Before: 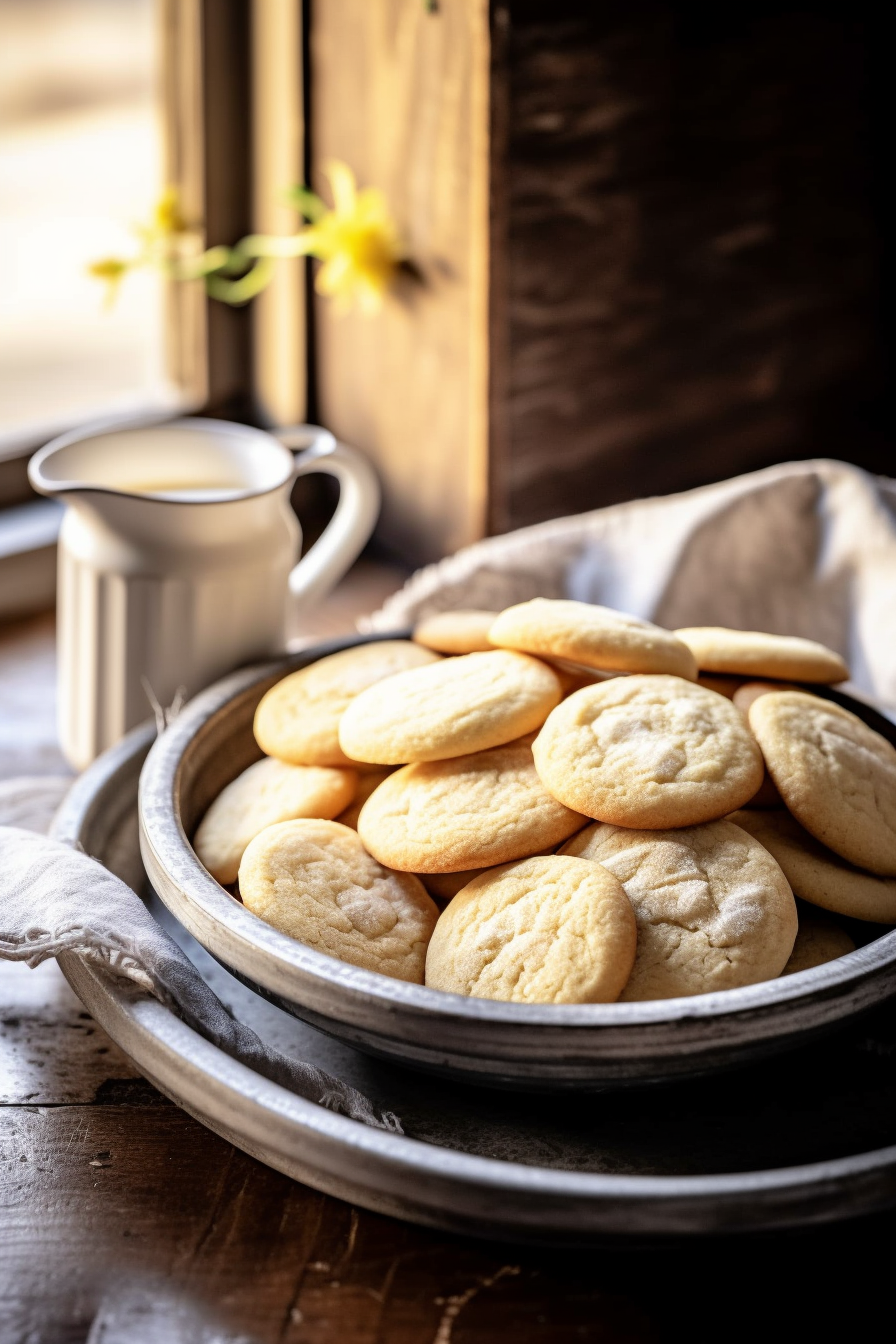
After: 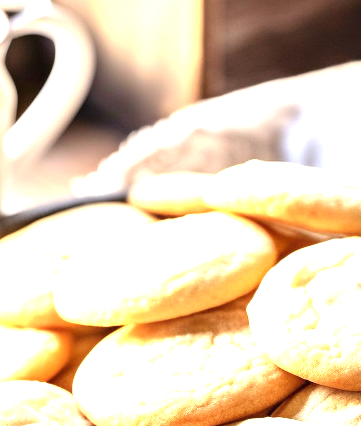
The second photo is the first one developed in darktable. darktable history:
exposure: black level correction 0, exposure 1.379 EV, compensate highlight preservation false
crop: left 31.898%, top 32.634%, right 27.729%, bottom 35.632%
